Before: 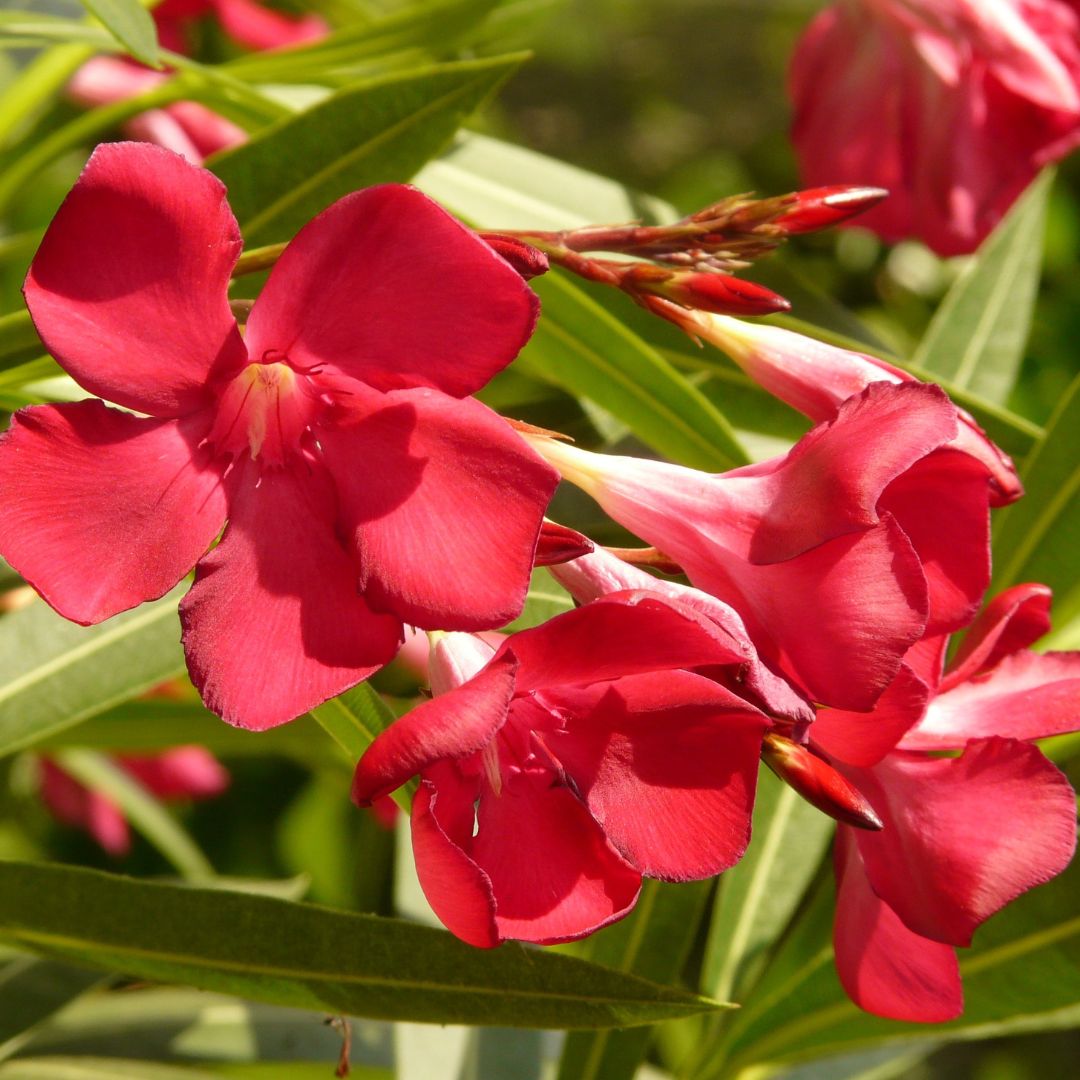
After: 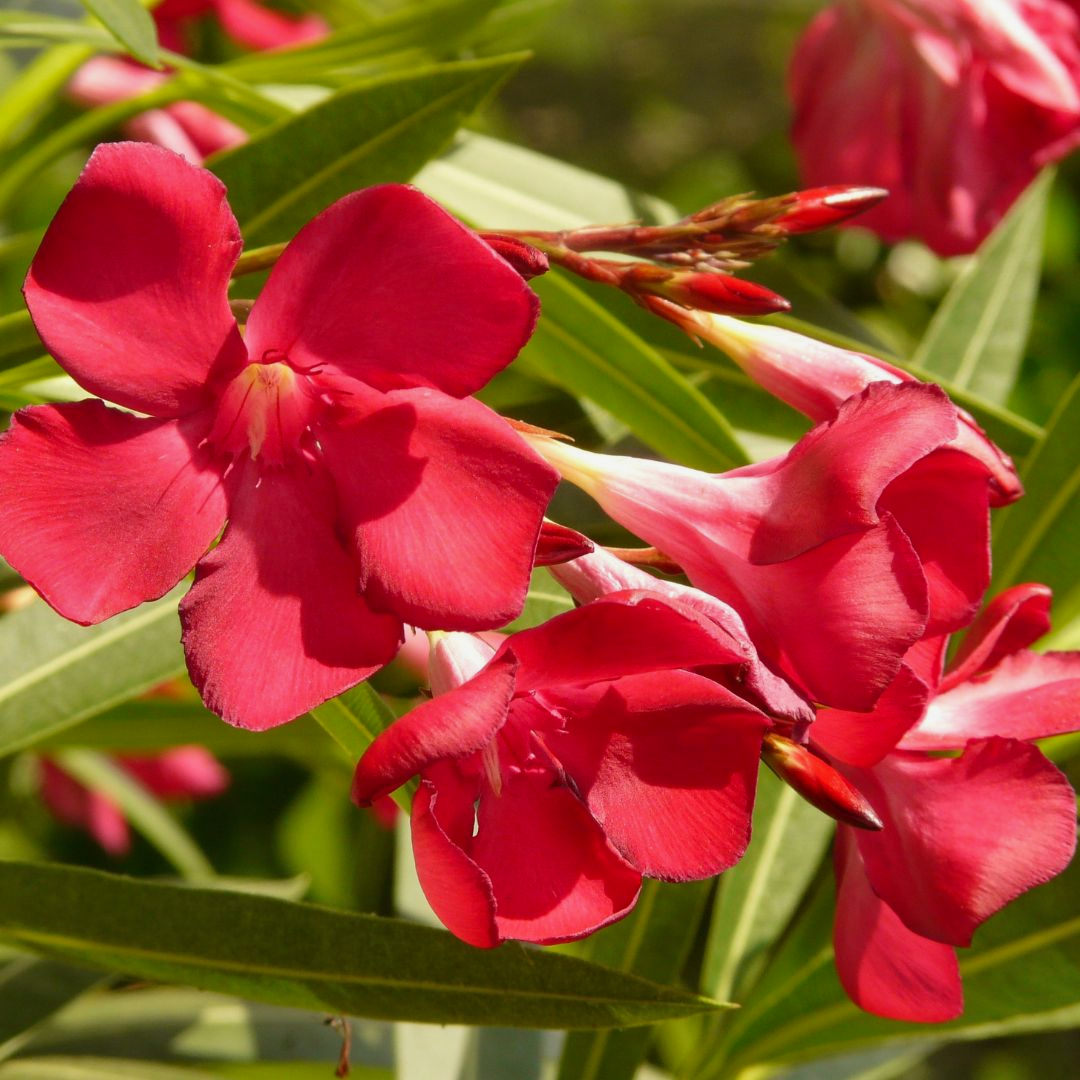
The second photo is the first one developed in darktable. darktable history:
shadows and highlights: white point adjustment -3.64, highlights -63.34, highlights color adjustment 42%, soften with gaussian
levels: mode automatic
